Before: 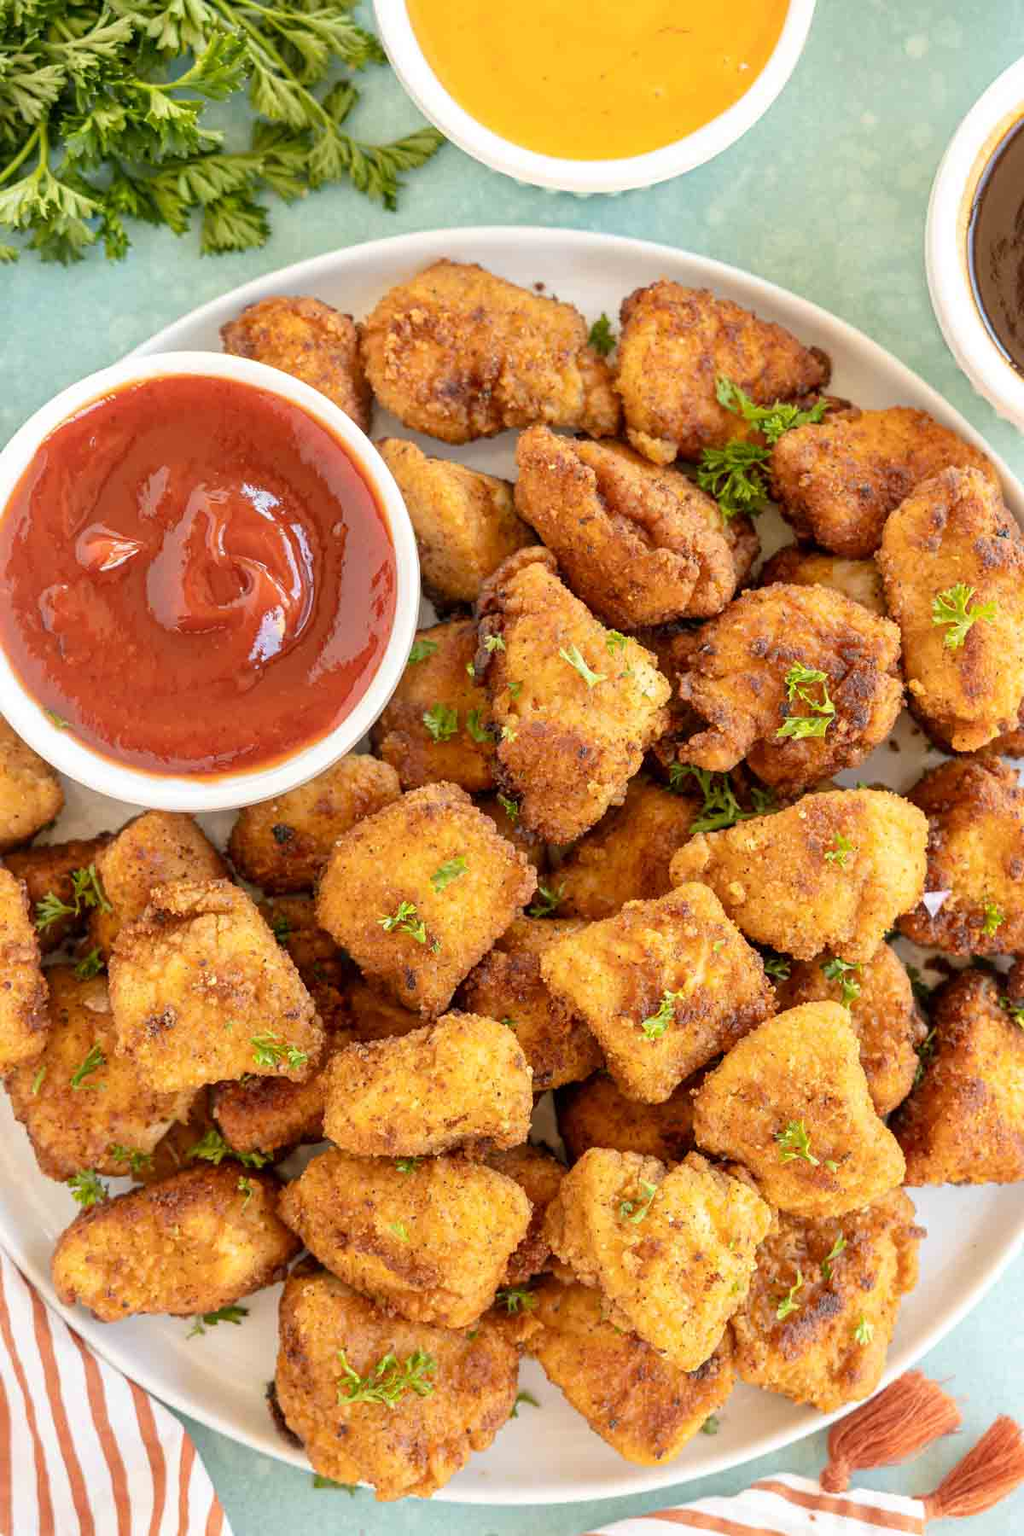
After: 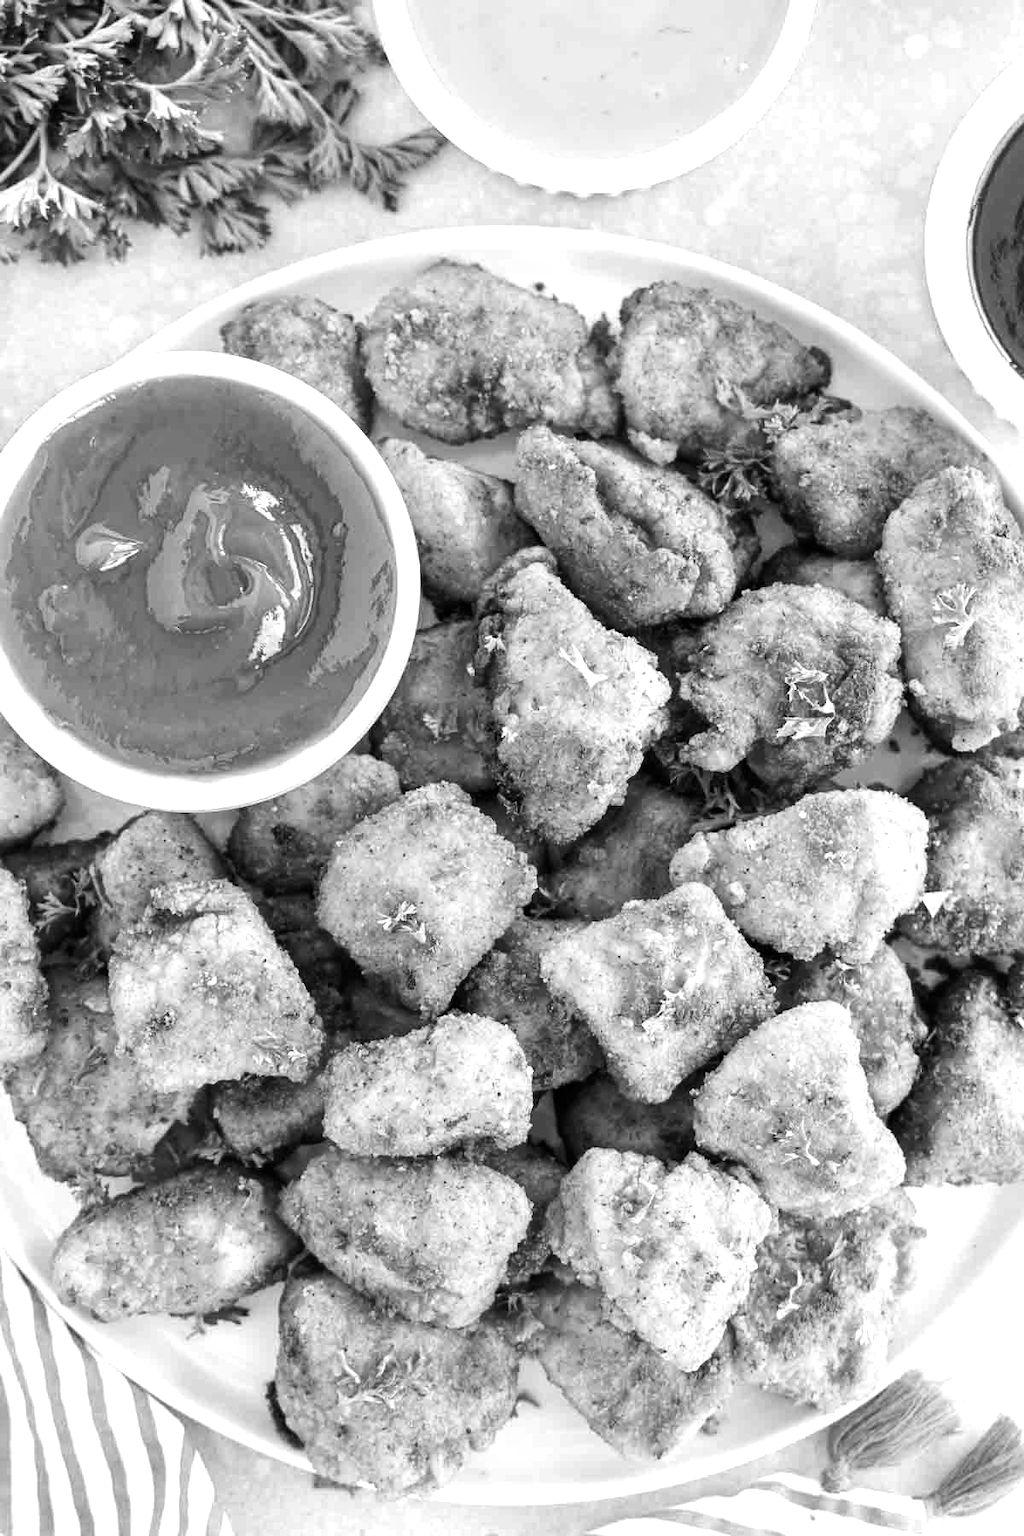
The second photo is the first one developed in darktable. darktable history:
monochrome: on, module defaults
tone equalizer: -8 EV -0.75 EV, -7 EV -0.7 EV, -6 EV -0.6 EV, -5 EV -0.4 EV, -3 EV 0.4 EV, -2 EV 0.6 EV, -1 EV 0.7 EV, +0 EV 0.75 EV, edges refinement/feathering 500, mask exposure compensation -1.57 EV, preserve details no
